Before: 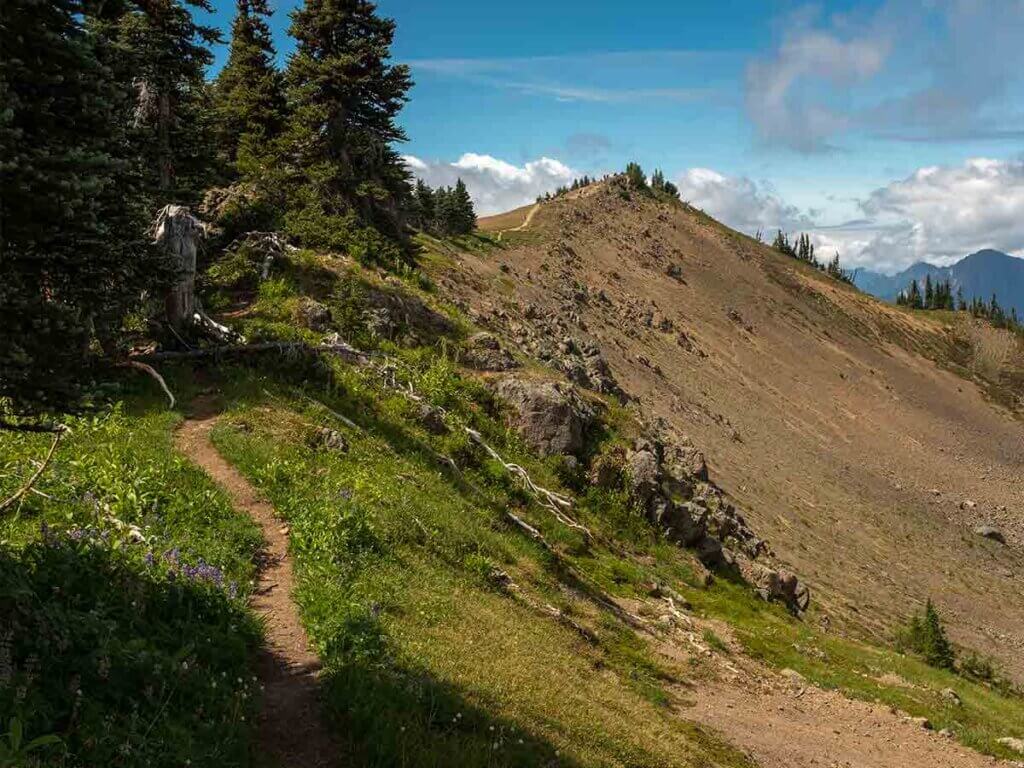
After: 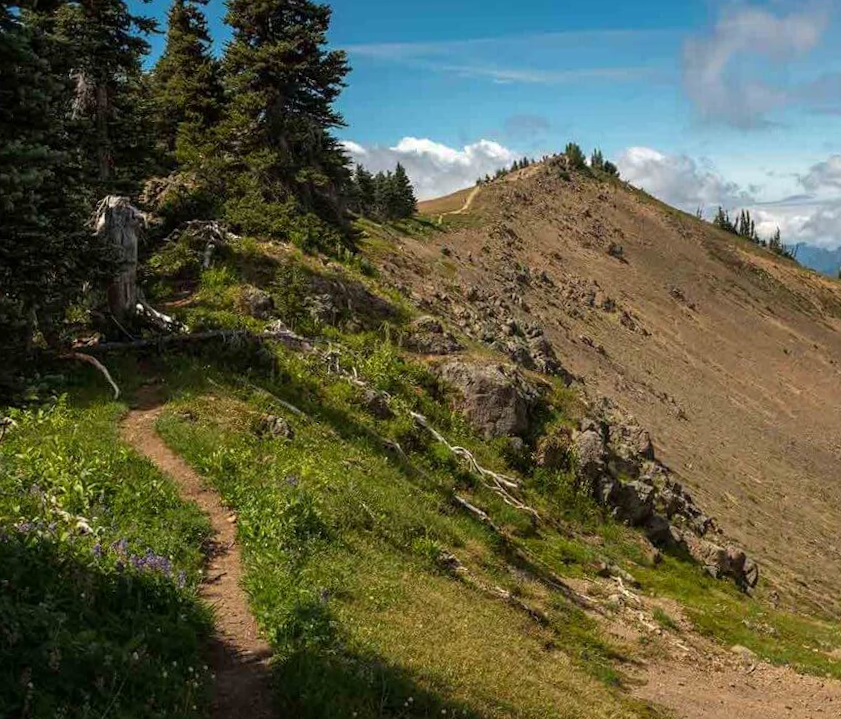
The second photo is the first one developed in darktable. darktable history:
crop and rotate: angle 1.31°, left 4.169%, top 0.812%, right 11.185%, bottom 2.668%
